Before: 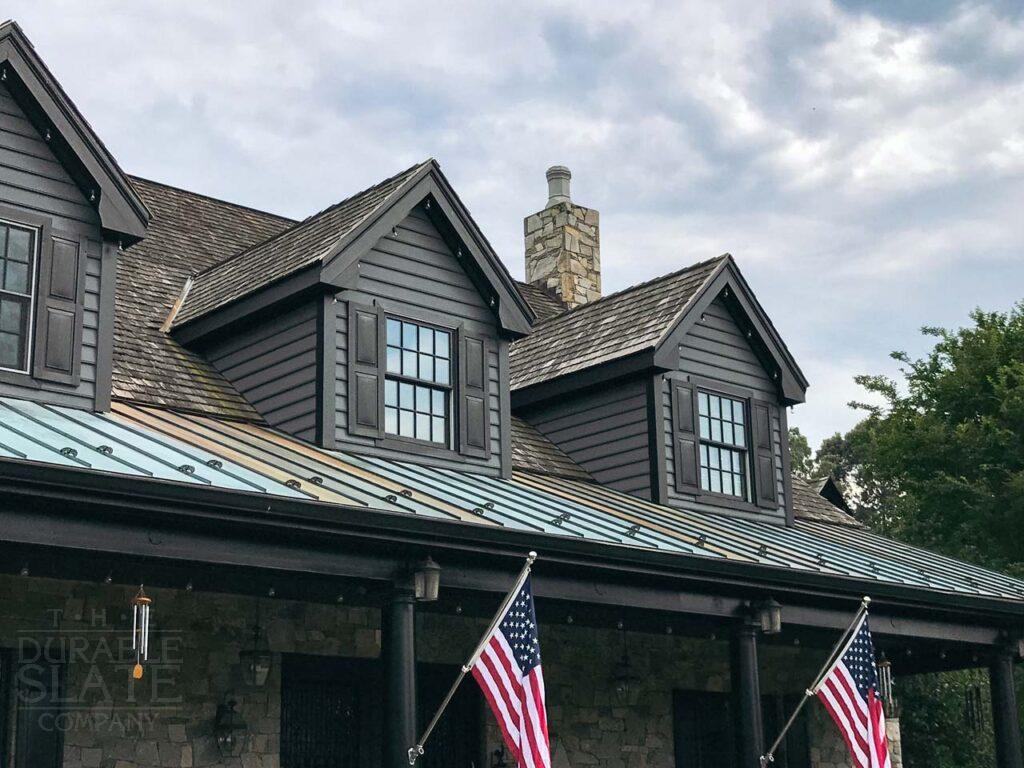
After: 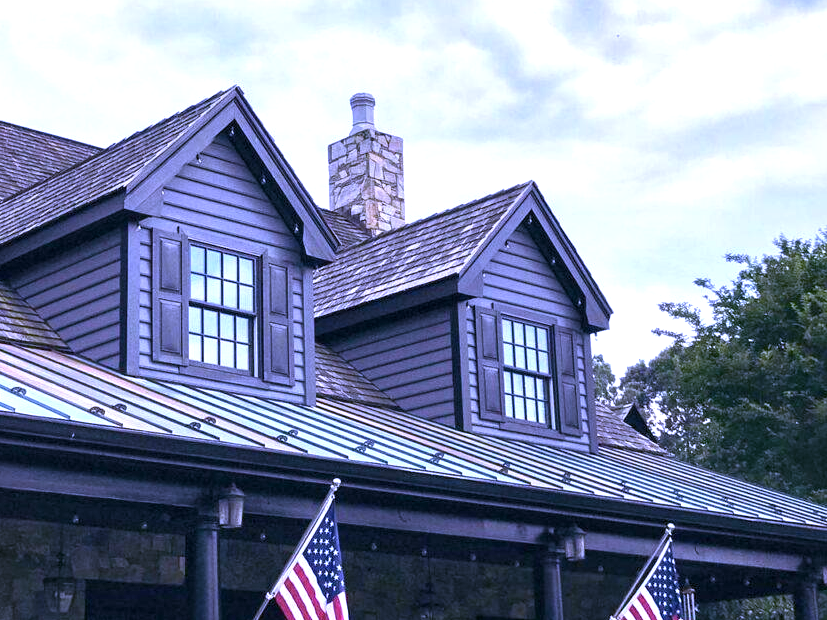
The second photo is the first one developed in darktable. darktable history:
exposure: exposure 0.566 EV, compensate highlight preservation false
white balance: red 0.98, blue 1.61
local contrast: highlights 100%, shadows 100%, detail 120%, midtone range 0.2
crop: left 19.159%, top 9.58%, bottom 9.58%
